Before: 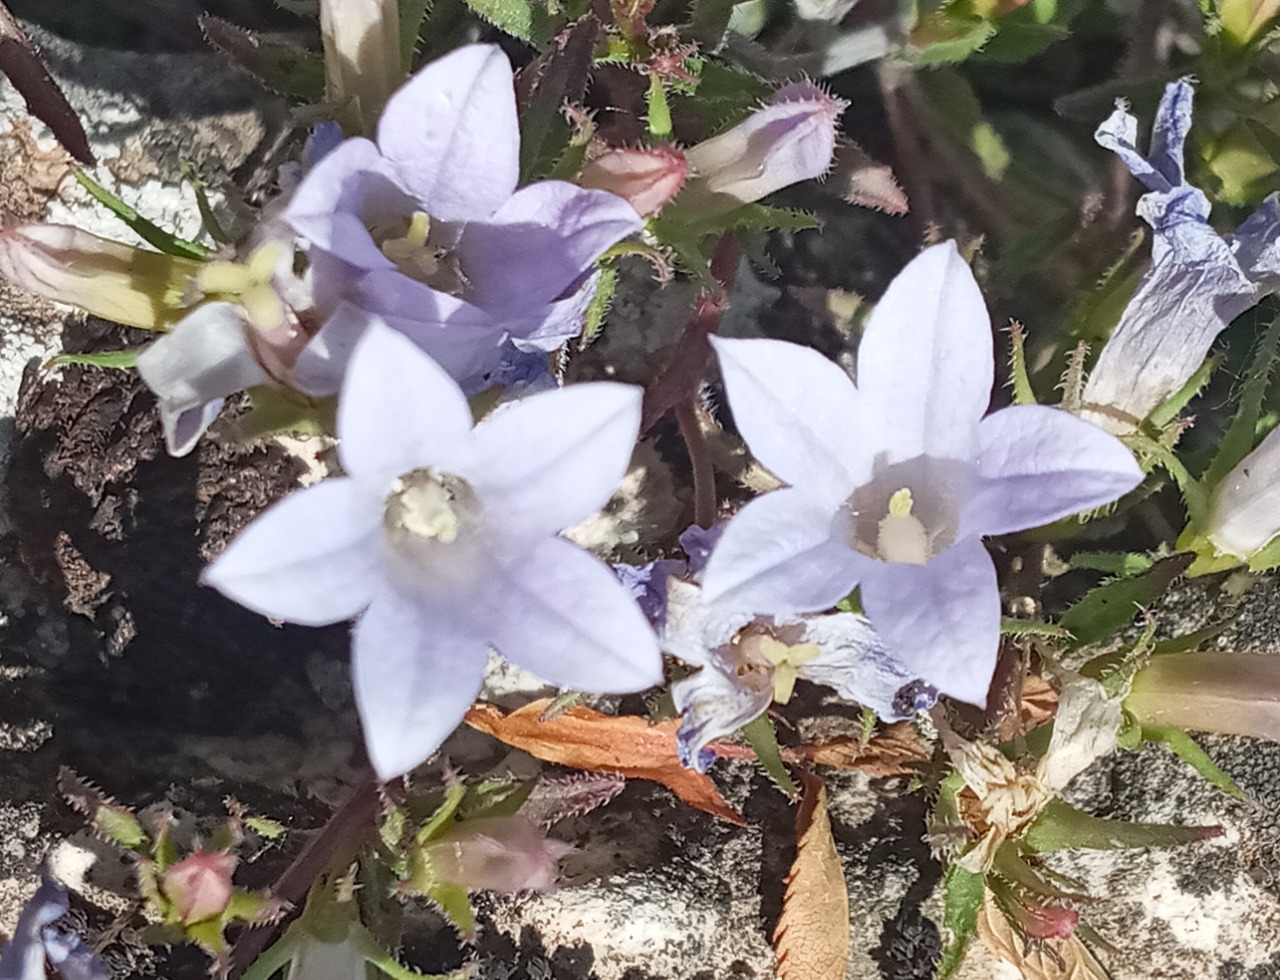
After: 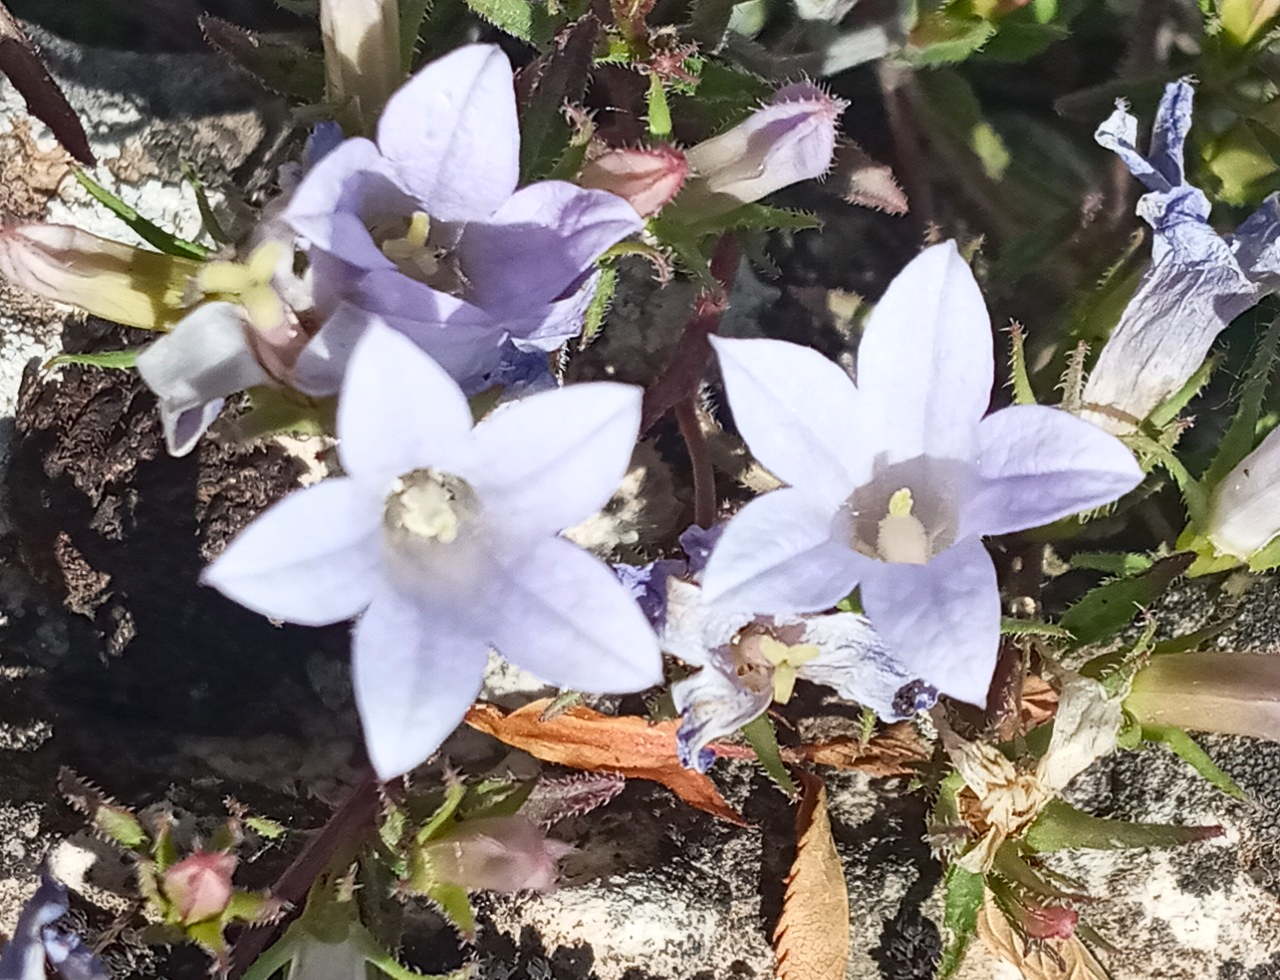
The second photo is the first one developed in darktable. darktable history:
contrast brightness saturation: contrast 0.154, brightness -0.006, saturation 0.096
